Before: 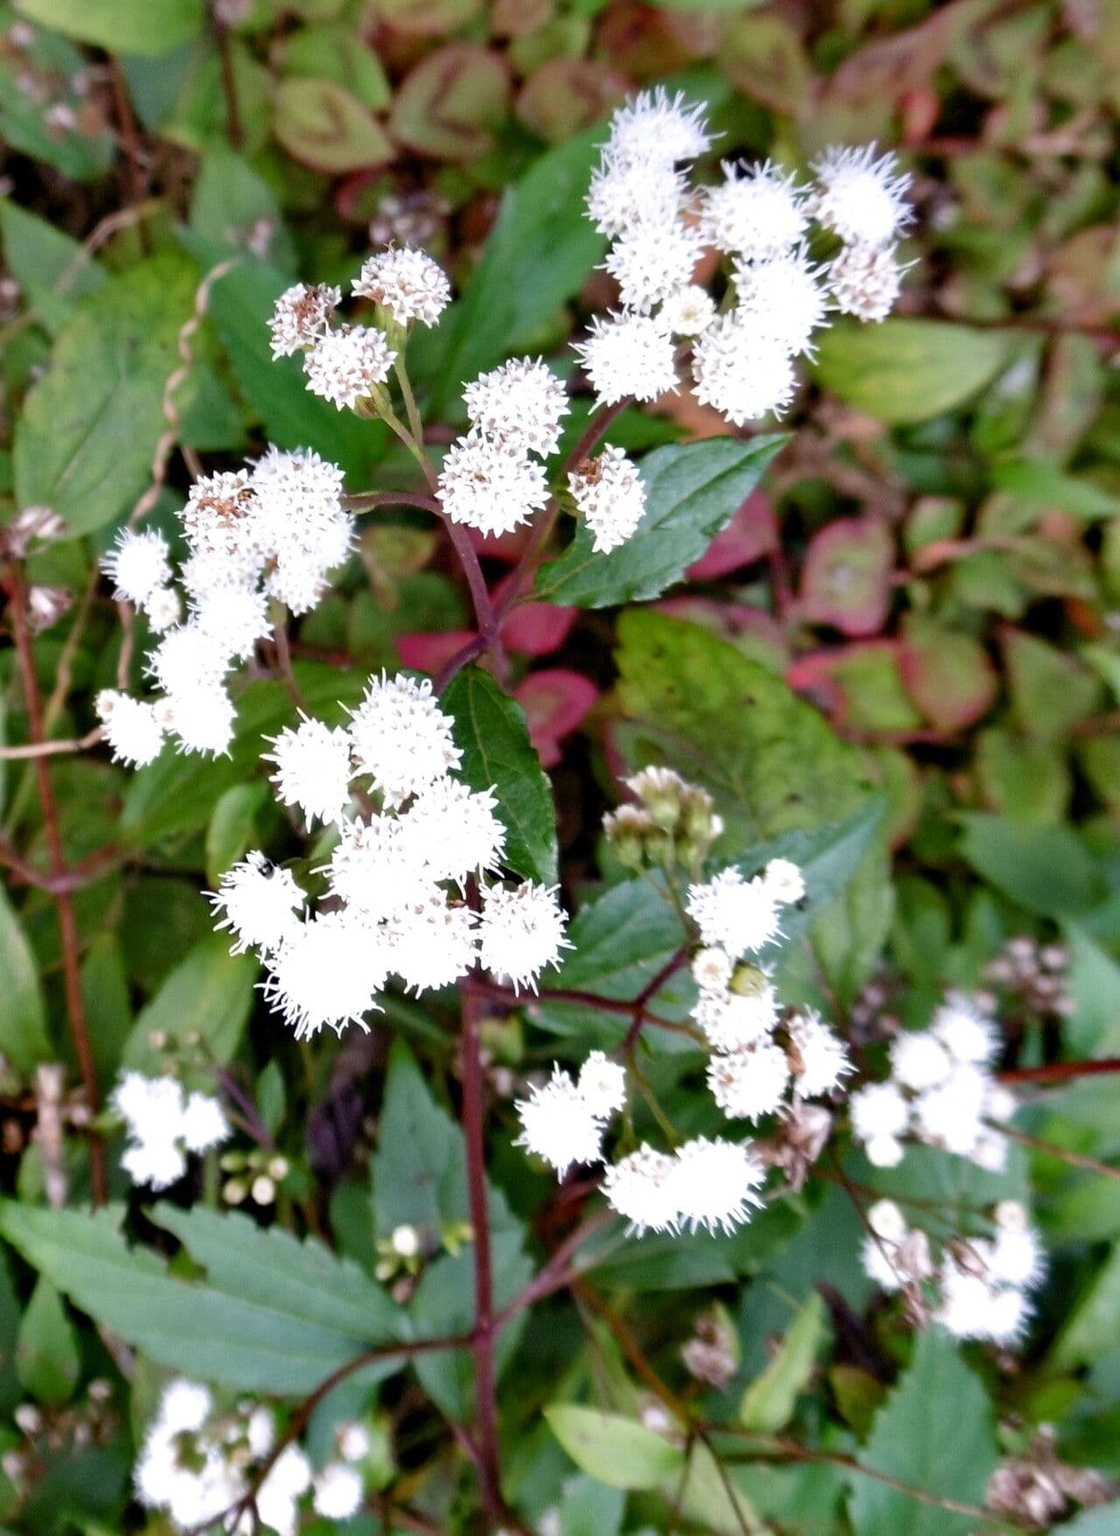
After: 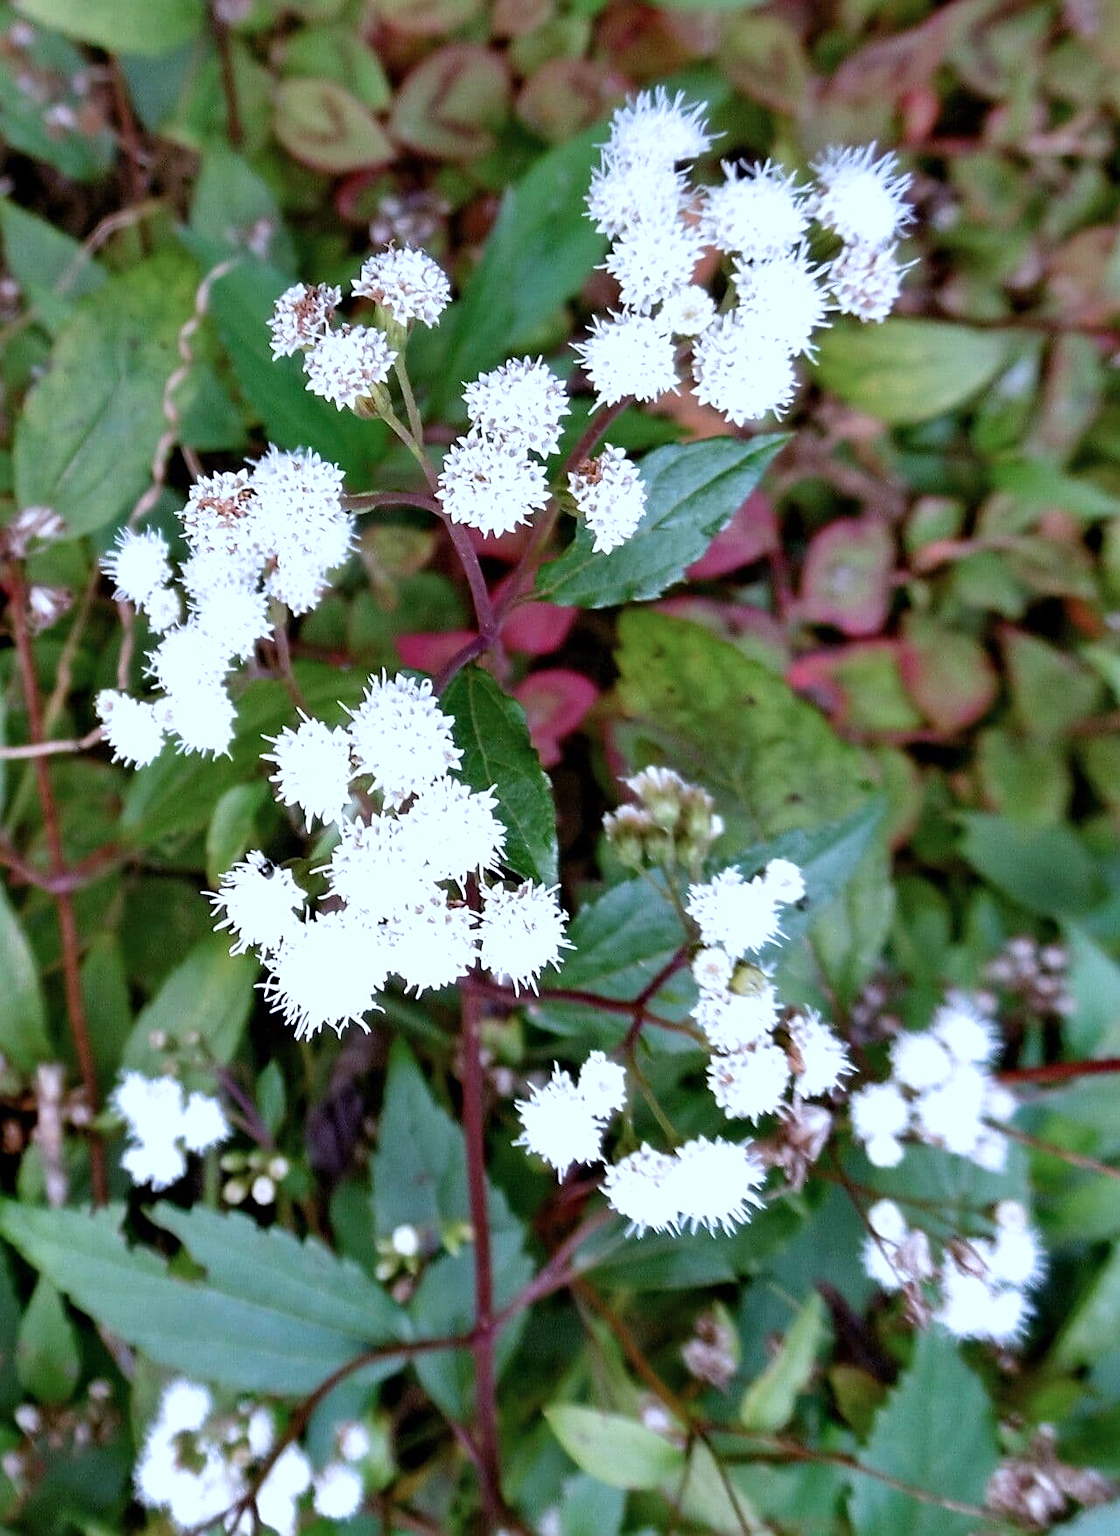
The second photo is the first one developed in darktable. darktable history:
sharpen: on, module defaults
color correction: highlights a* -2.2, highlights b* -18.17
